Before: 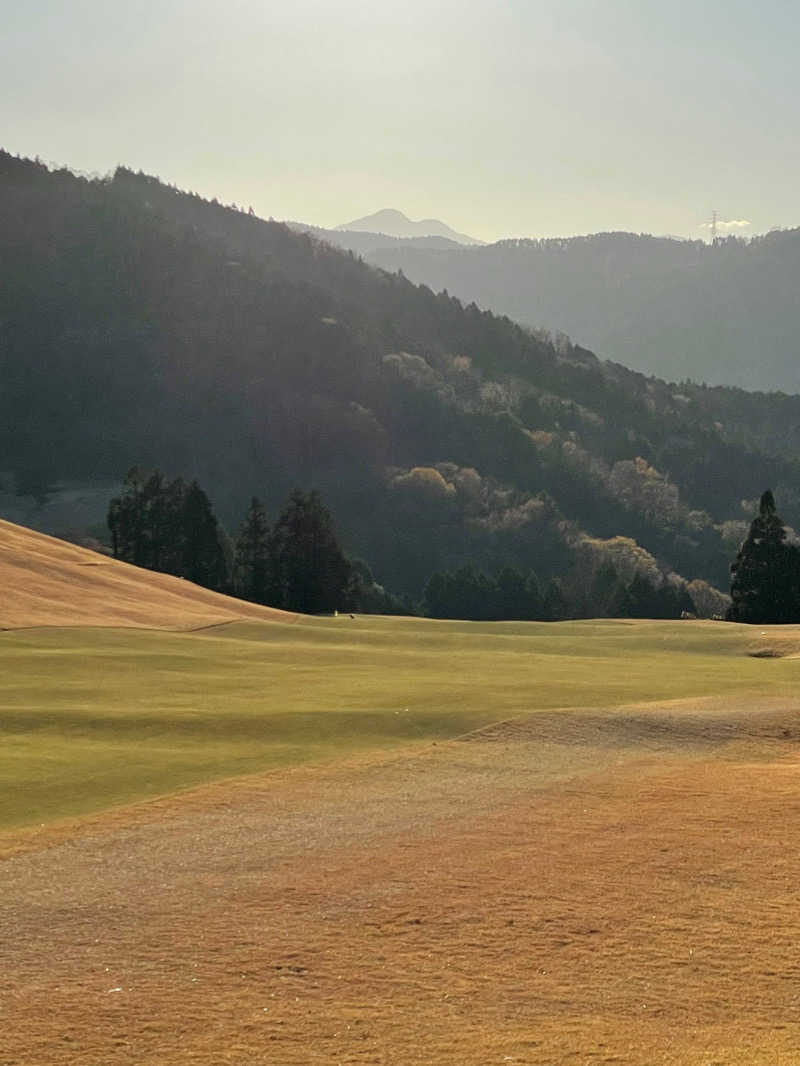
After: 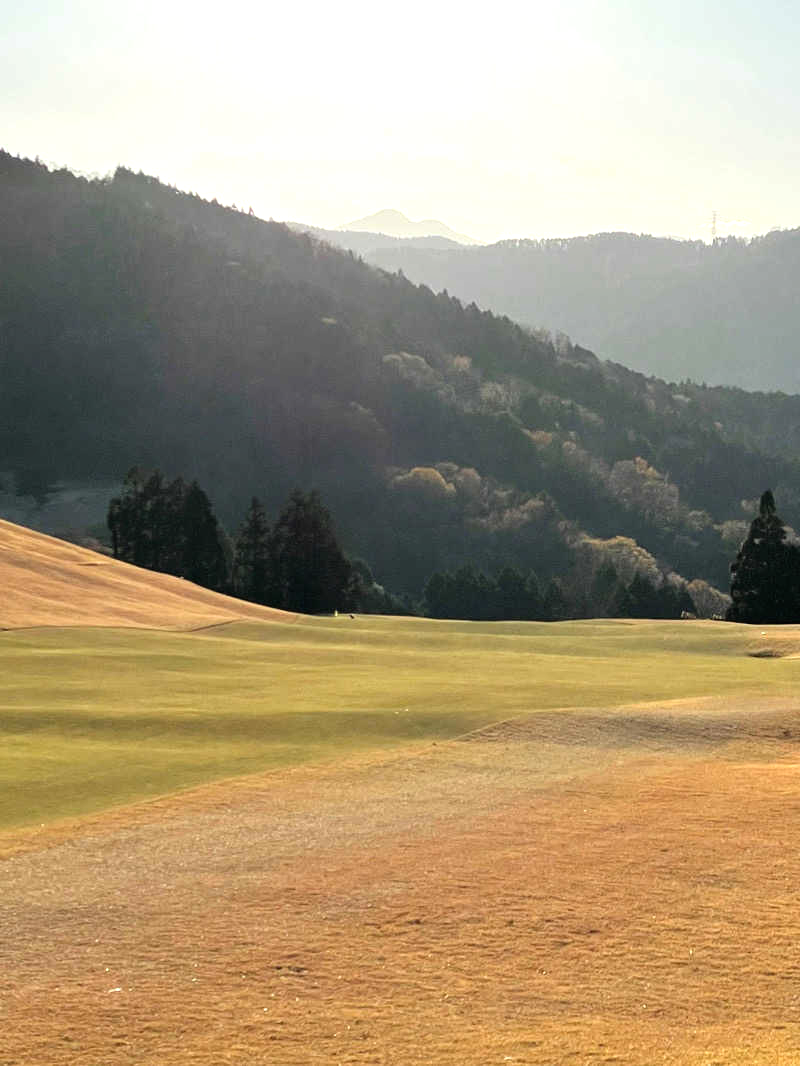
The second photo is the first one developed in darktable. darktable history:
tone equalizer: -8 EV -0.785 EV, -7 EV -0.702 EV, -6 EV -0.579 EV, -5 EV -0.397 EV, -3 EV 0.398 EV, -2 EV 0.6 EV, -1 EV 0.69 EV, +0 EV 0.738 EV
